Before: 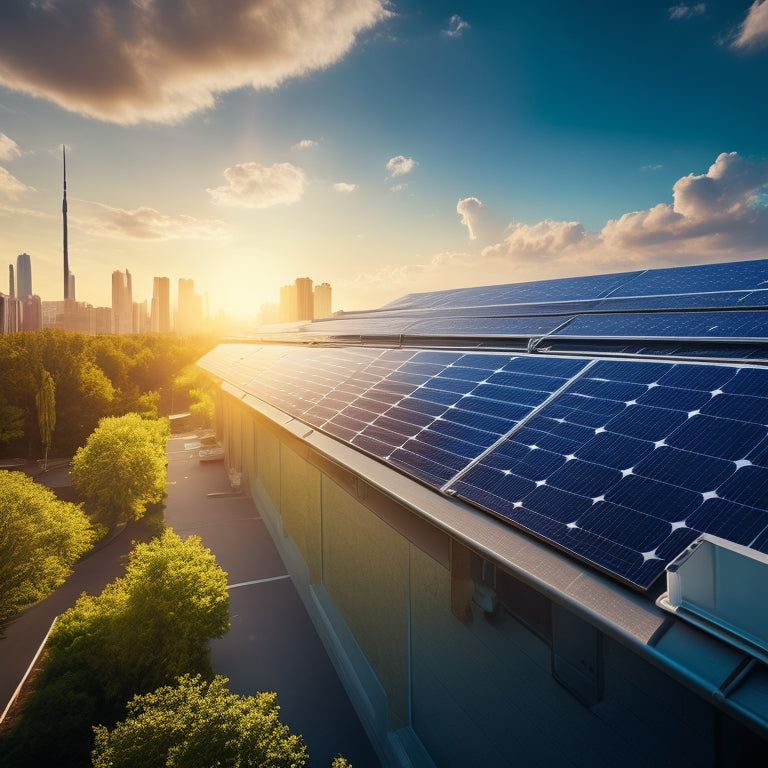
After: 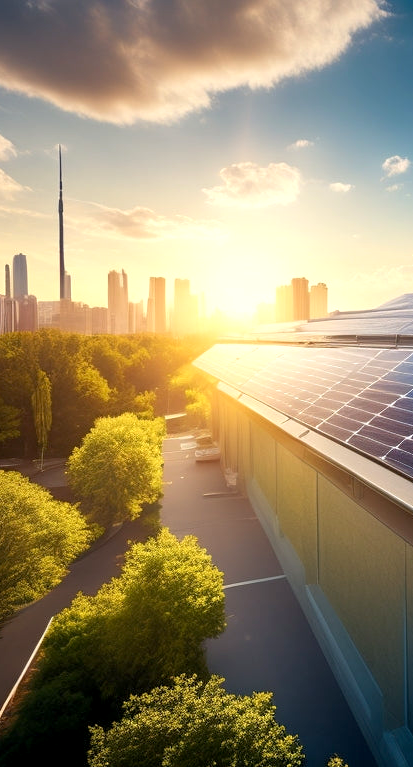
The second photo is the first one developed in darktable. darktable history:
crop: left 0.587%, right 45.588%, bottom 0.086%
exposure: black level correction 0.003, exposure 0.383 EV, compensate highlight preservation false
